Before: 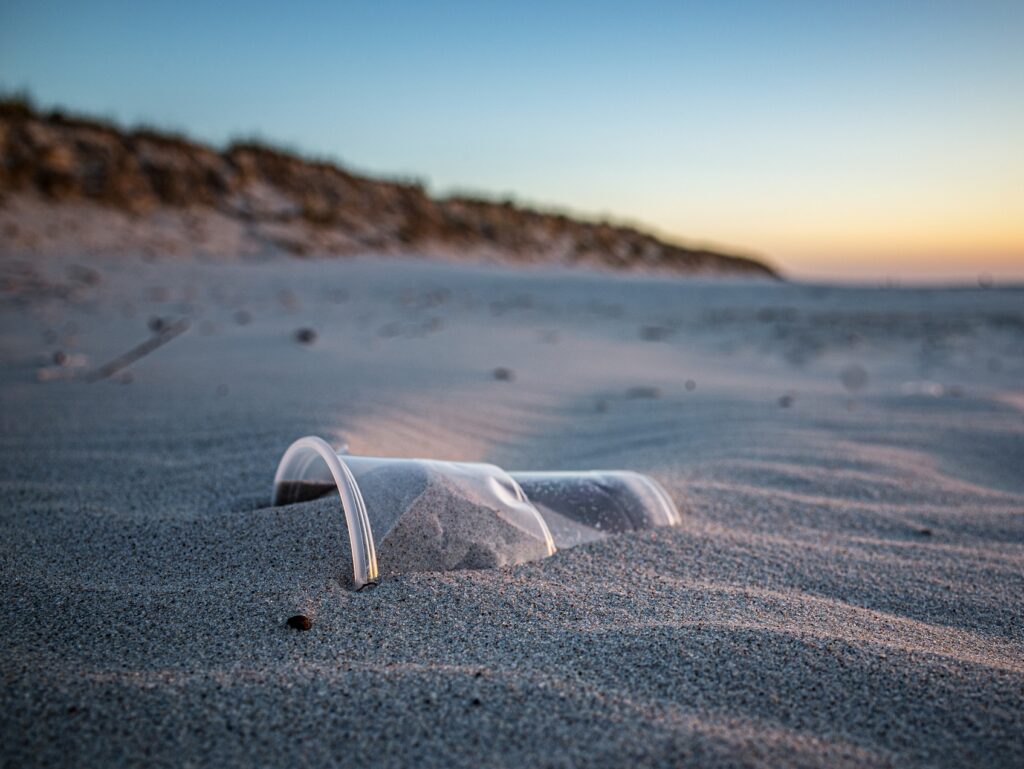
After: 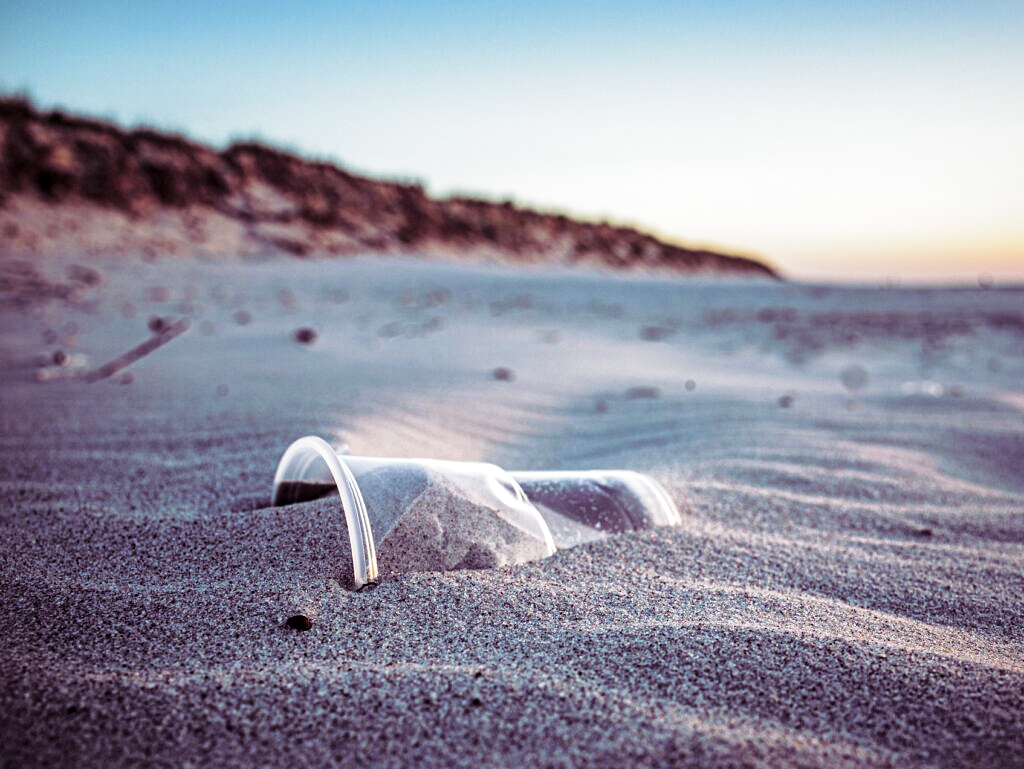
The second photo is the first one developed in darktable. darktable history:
base curve: curves: ch0 [(0, 0) (0.028, 0.03) (0.121, 0.232) (0.46, 0.748) (0.859, 0.968) (1, 1)], preserve colors none
split-toning: shadows › hue 316.8°, shadows › saturation 0.47, highlights › hue 201.6°, highlights › saturation 0, balance -41.97, compress 28.01%
local contrast: mode bilateral grid, contrast 20, coarseness 50, detail 150%, midtone range 0.2
